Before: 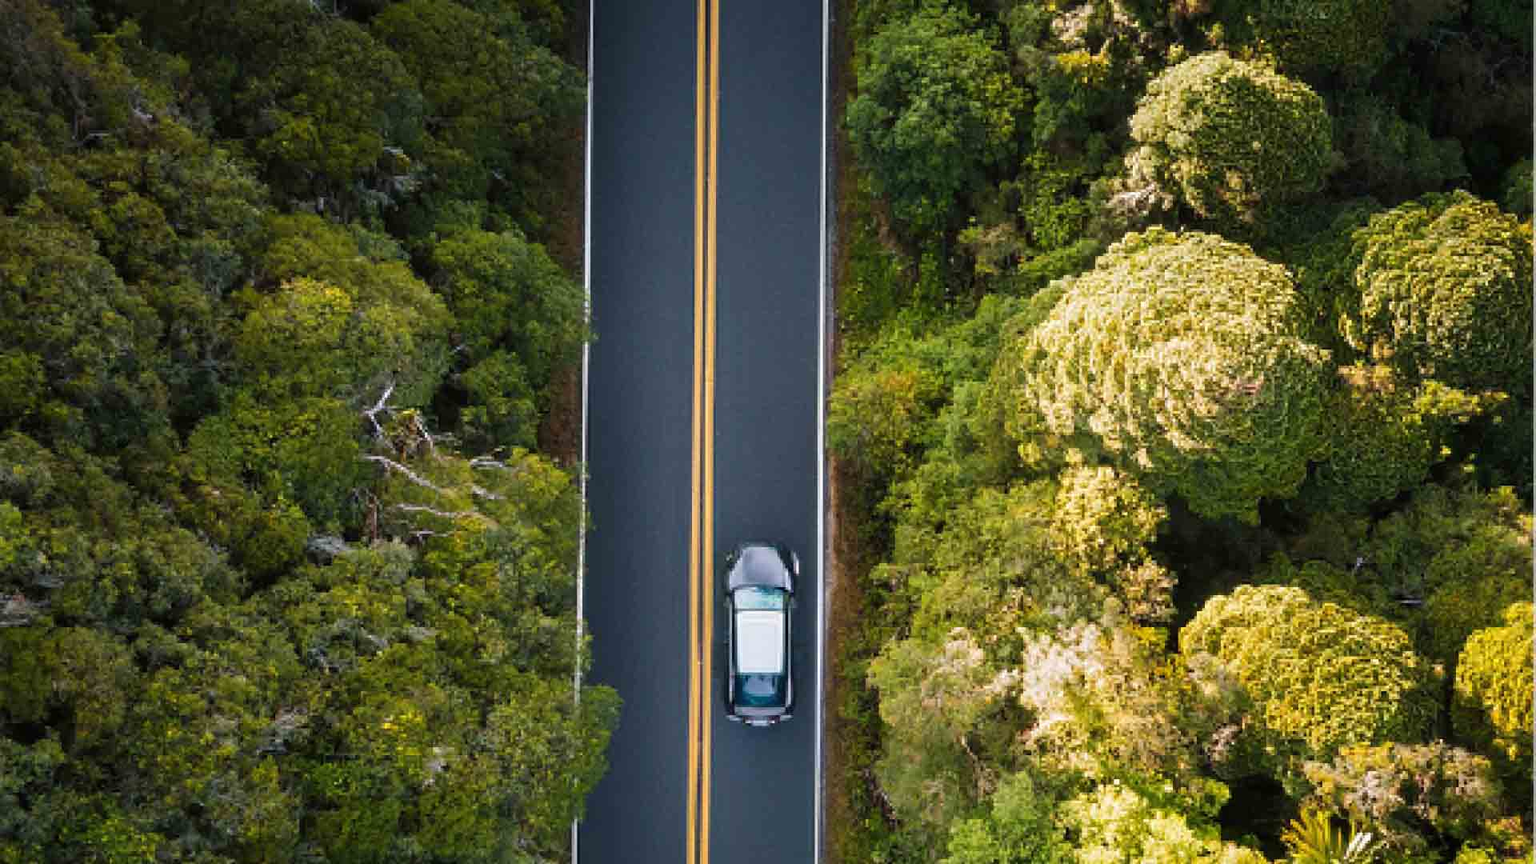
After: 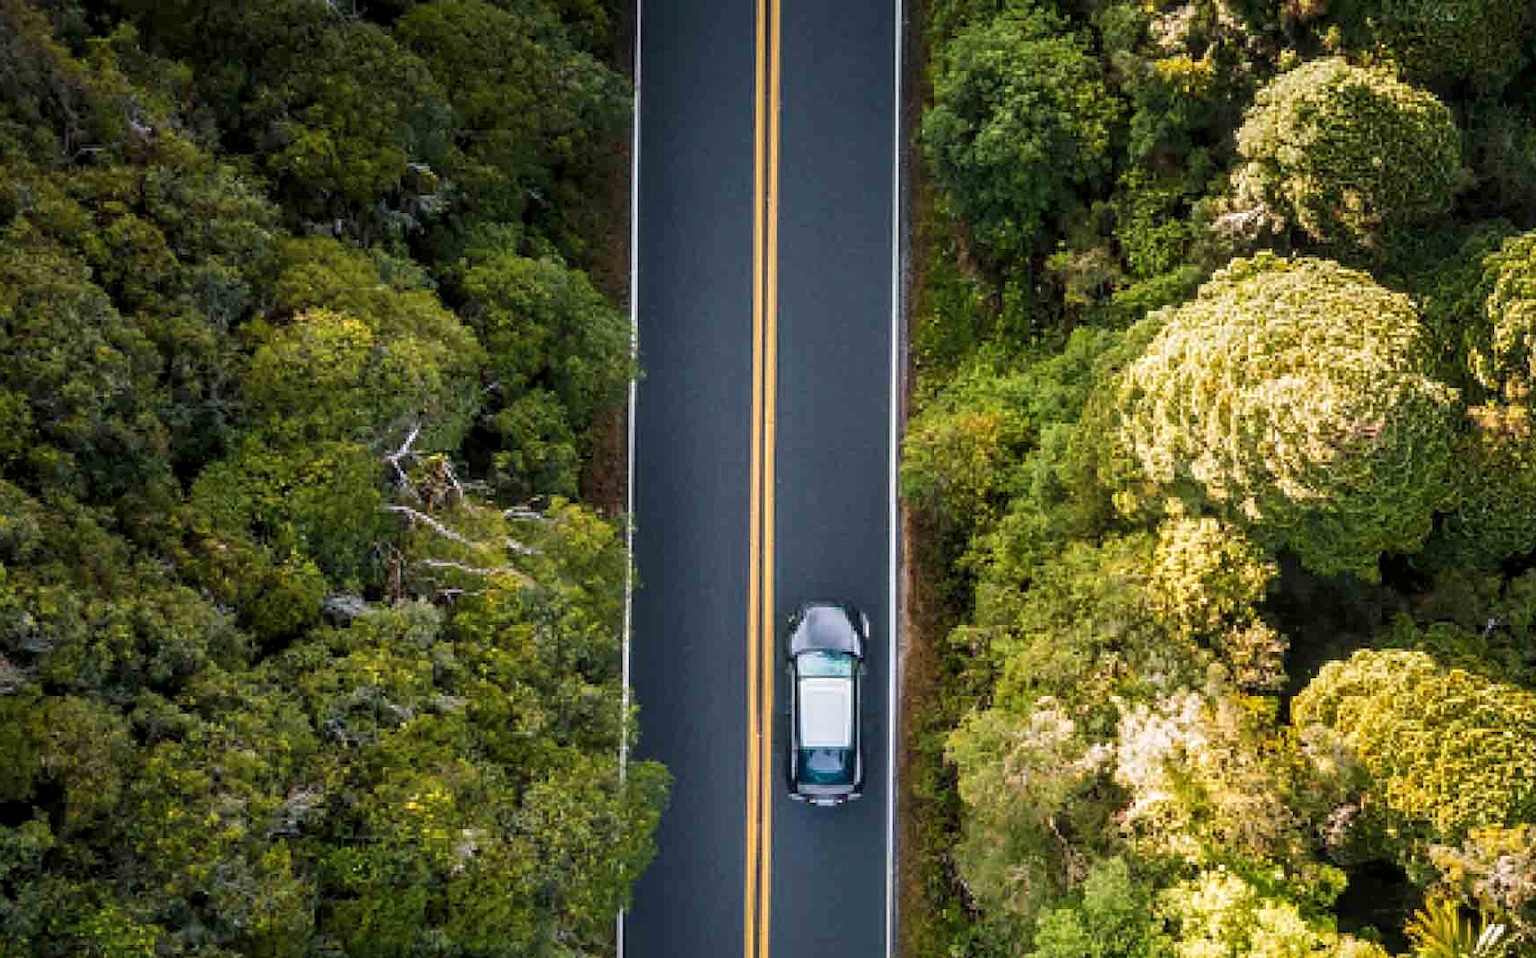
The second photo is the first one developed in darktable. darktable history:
local contrast: on, module defaults
exposure: black level correction 0.001, exposure 0.014 EV, compensate highlight preservation false
crop and rotate: left 1.088%, right 8.807%
